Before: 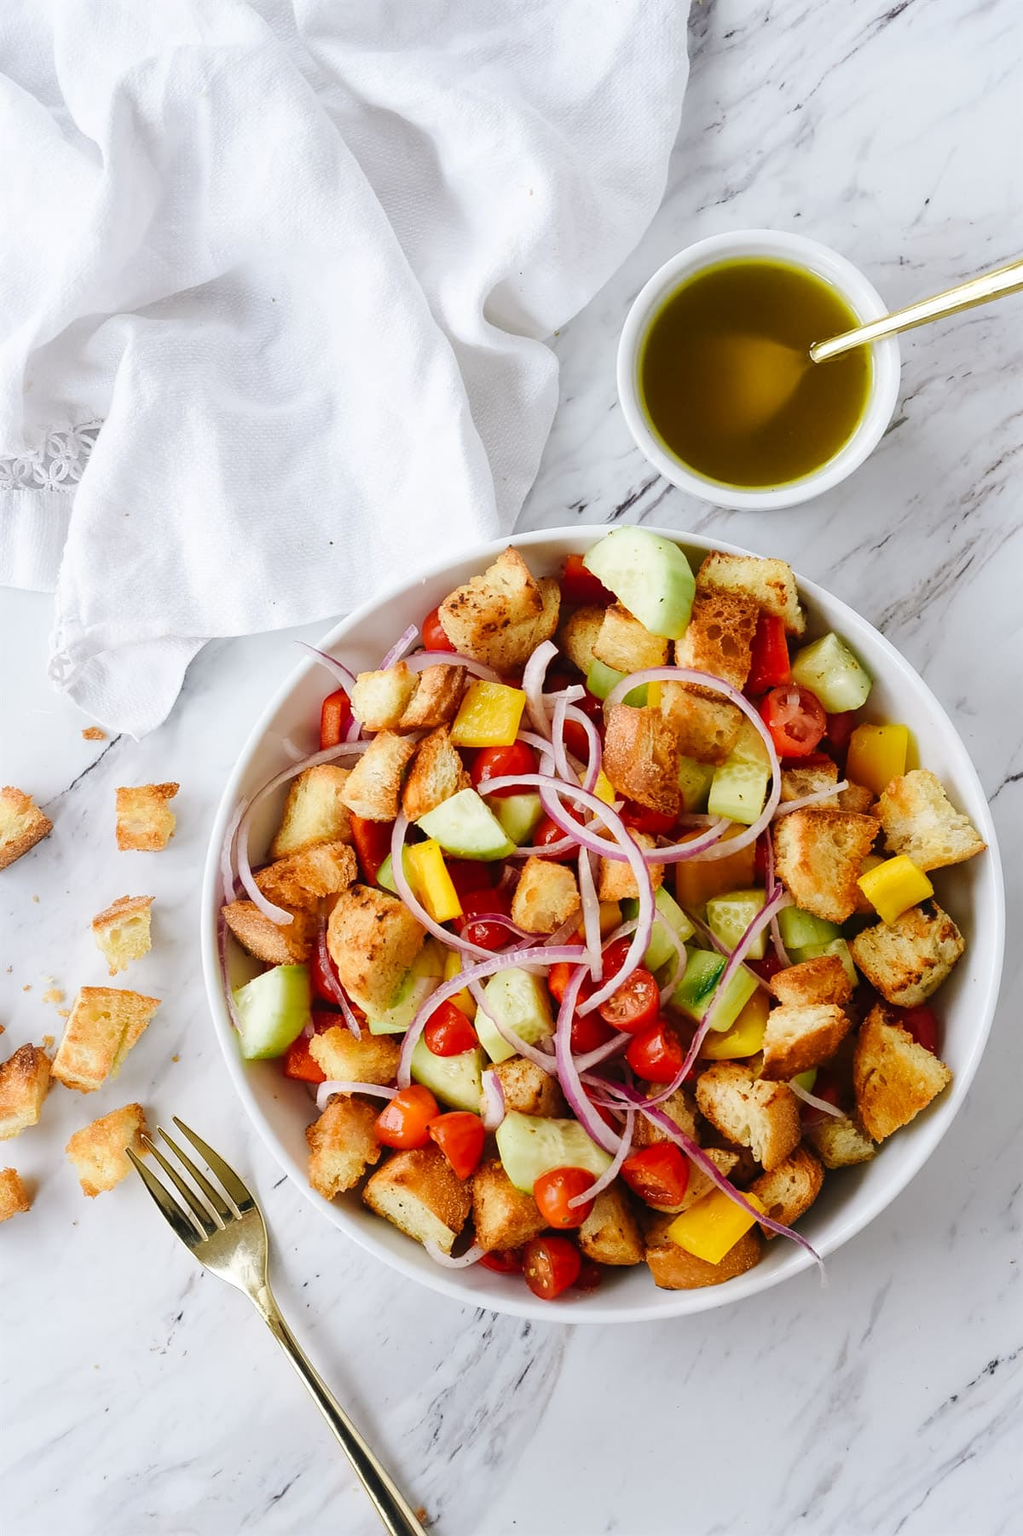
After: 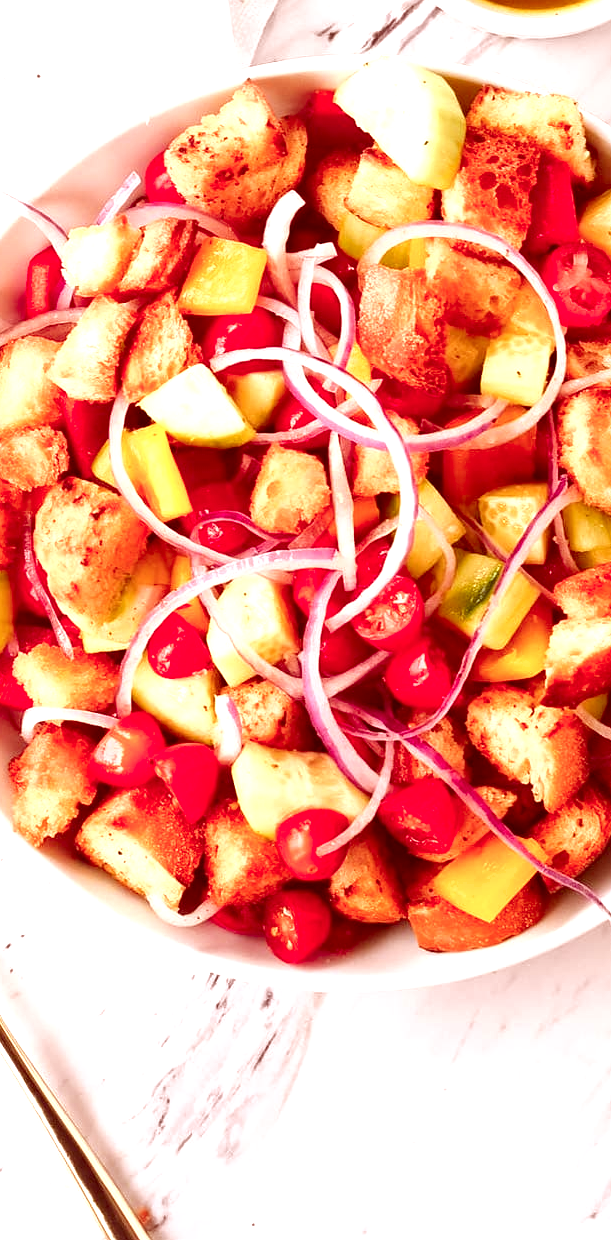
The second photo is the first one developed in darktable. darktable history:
color zones: curves: ch1 [(0.235, 0.558) (0.75, 0.5)]; ch2 [(0.25, 0.462) (0.749, 0.457)]
crop and rotate: left 29.191%, top 31.182%, right 19.818%
exposure: black level correction 0, exposure 0.948 EV, compensate exposure bias true, compensate highlight preservation false
shadows and highlights: shadows 25.56, highlights -25.68
color correction: highlights a* 9.13, highlights b* 8.85, shadows a* 39.96, shadows b* 39.6, saturation 0.78
